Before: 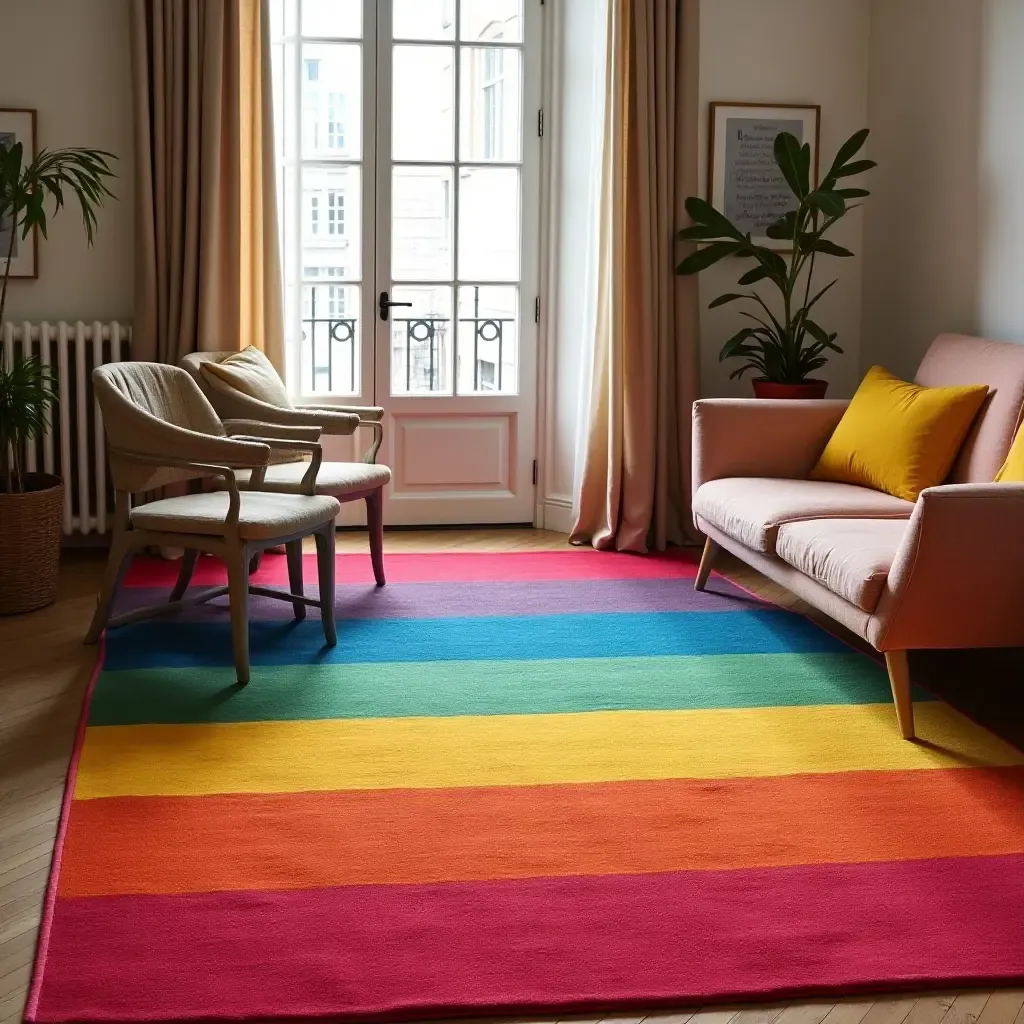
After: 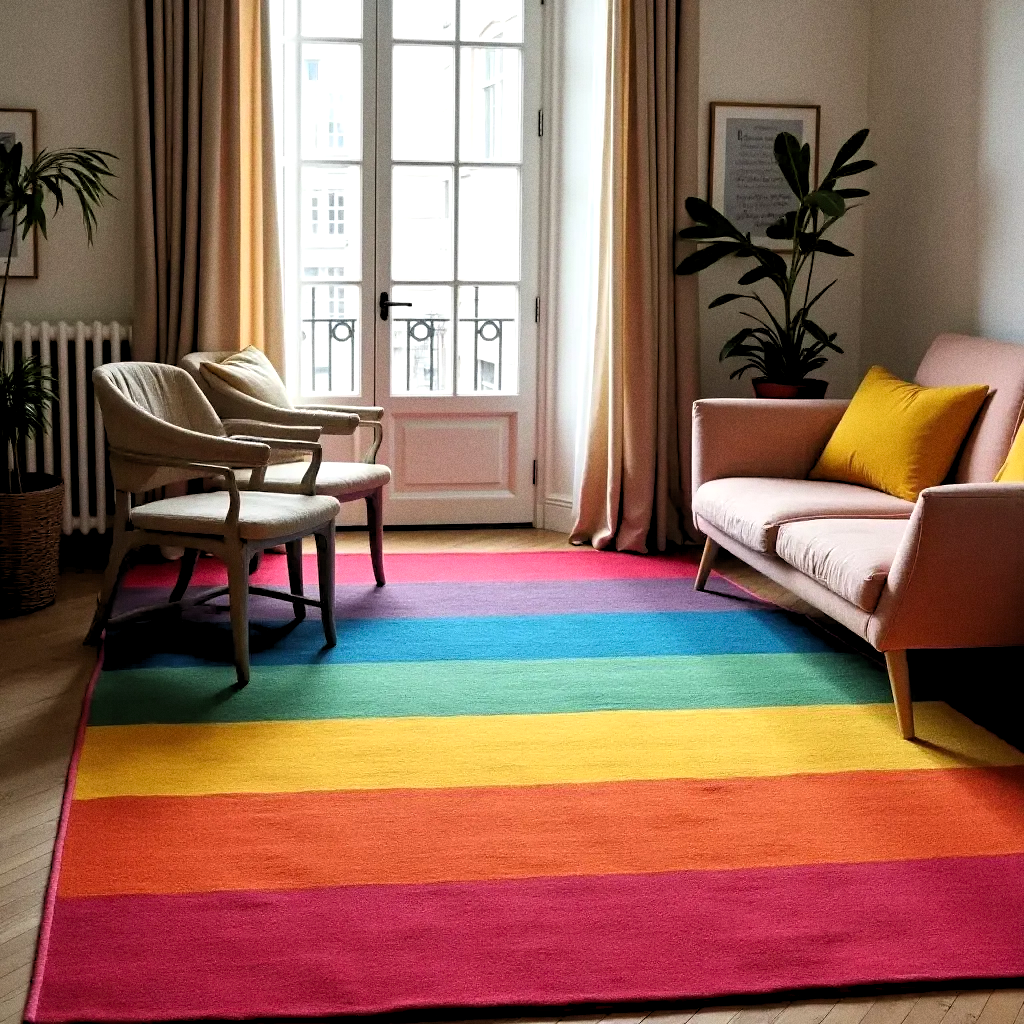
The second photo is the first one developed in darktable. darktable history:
color balance: contrast -0.5%
grain: on, module defaults
rgb levels: levels [[0.01, 0.419, 0.839], [0, 0.5, 1], [0, 0.5, 1]]
